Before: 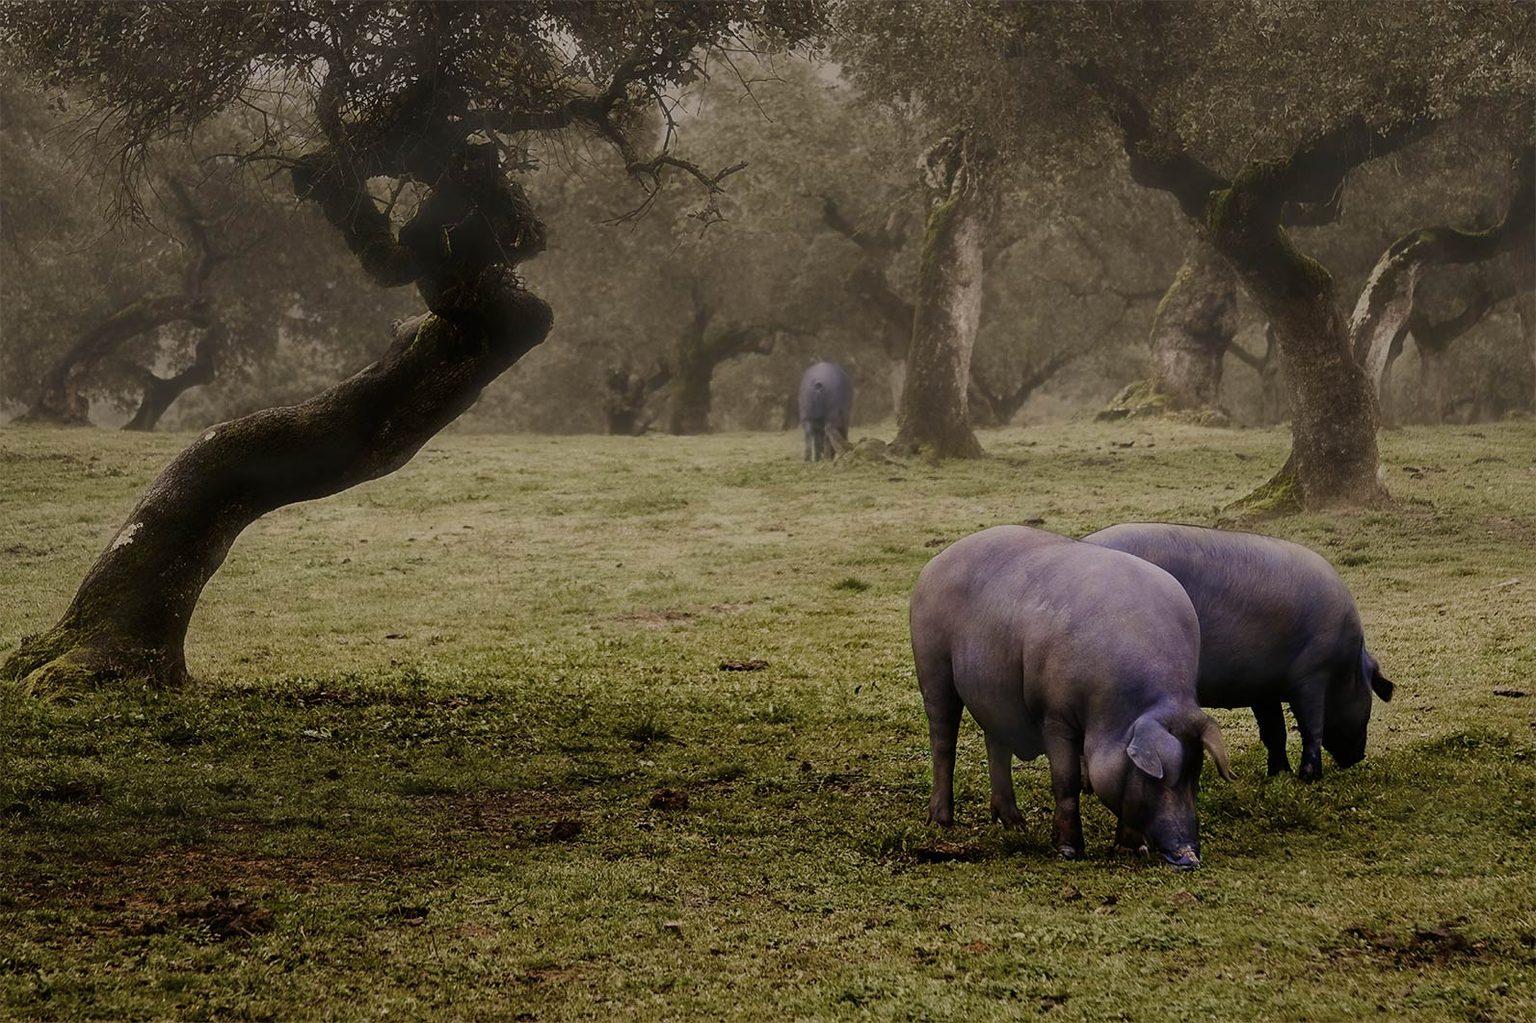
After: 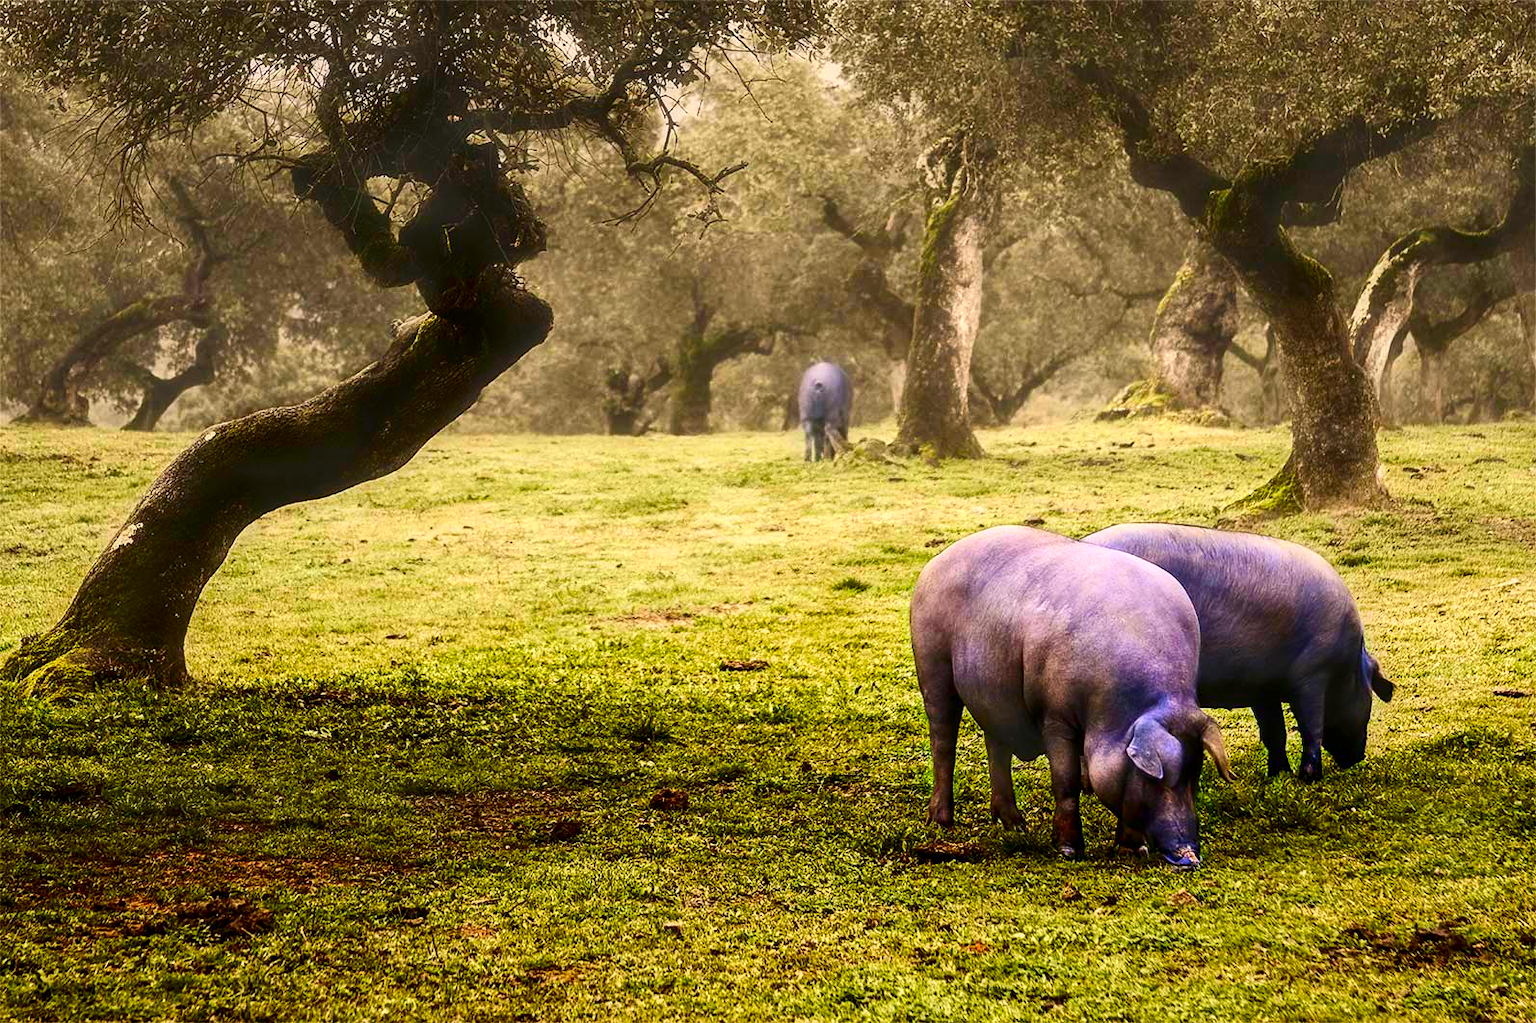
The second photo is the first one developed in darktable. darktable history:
exposure: black level correction 0, exposure 1.125 EV, compensate exposure bias true, compensate highlight preservation false
contrast brightness saturation: contrast 0.26, brightness 0.02, saturation 0.87
local contrast: on, module defaults
